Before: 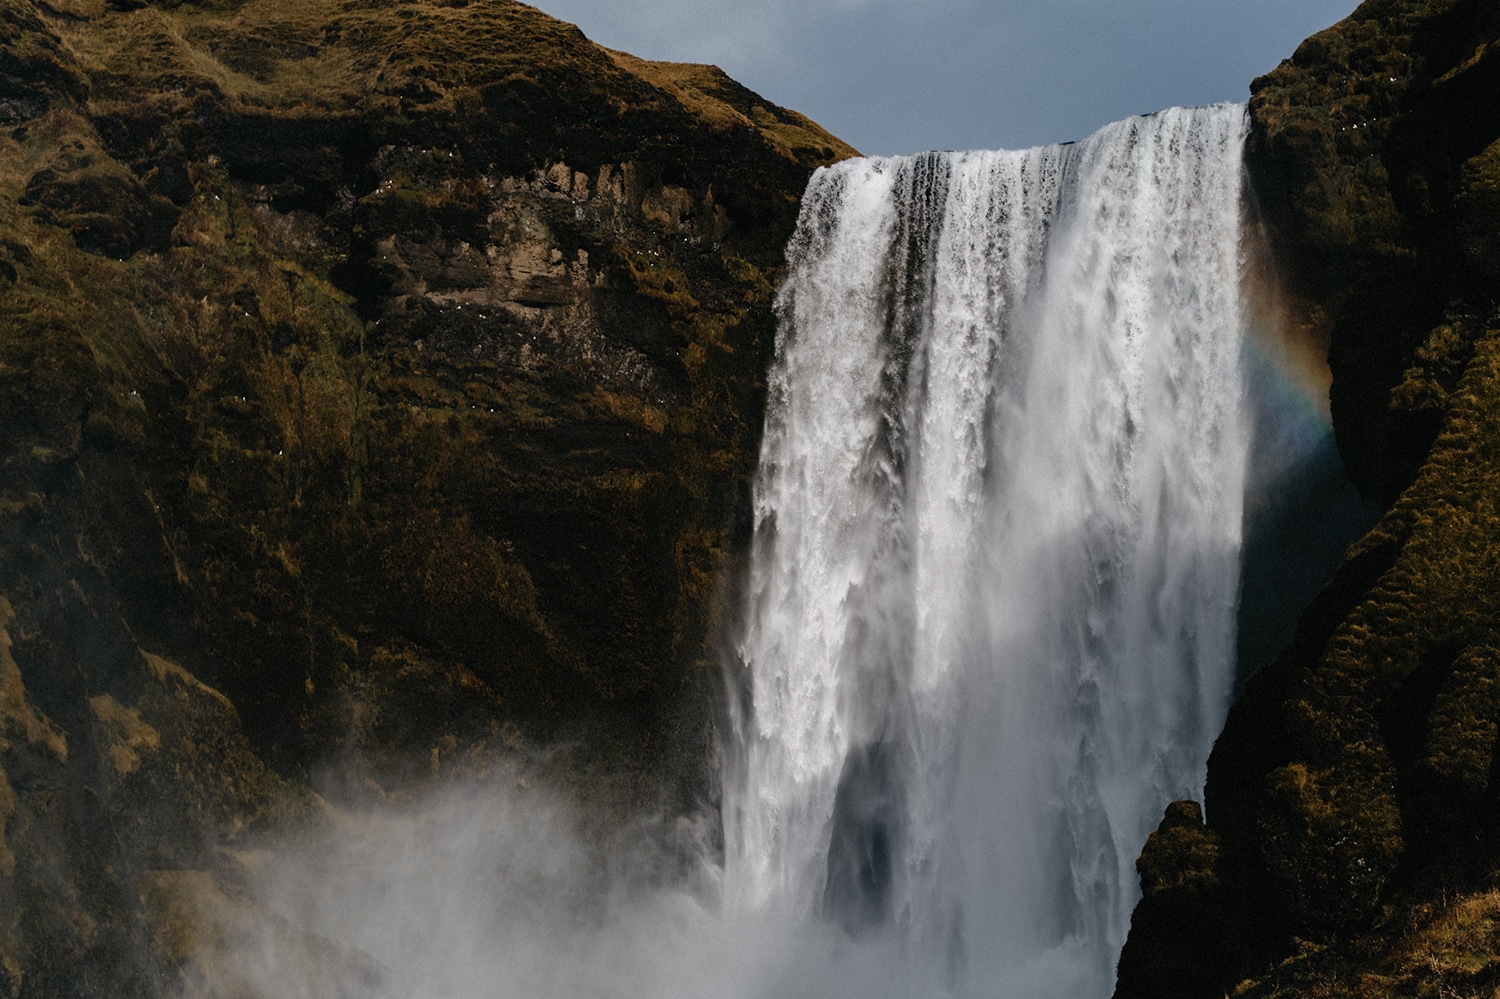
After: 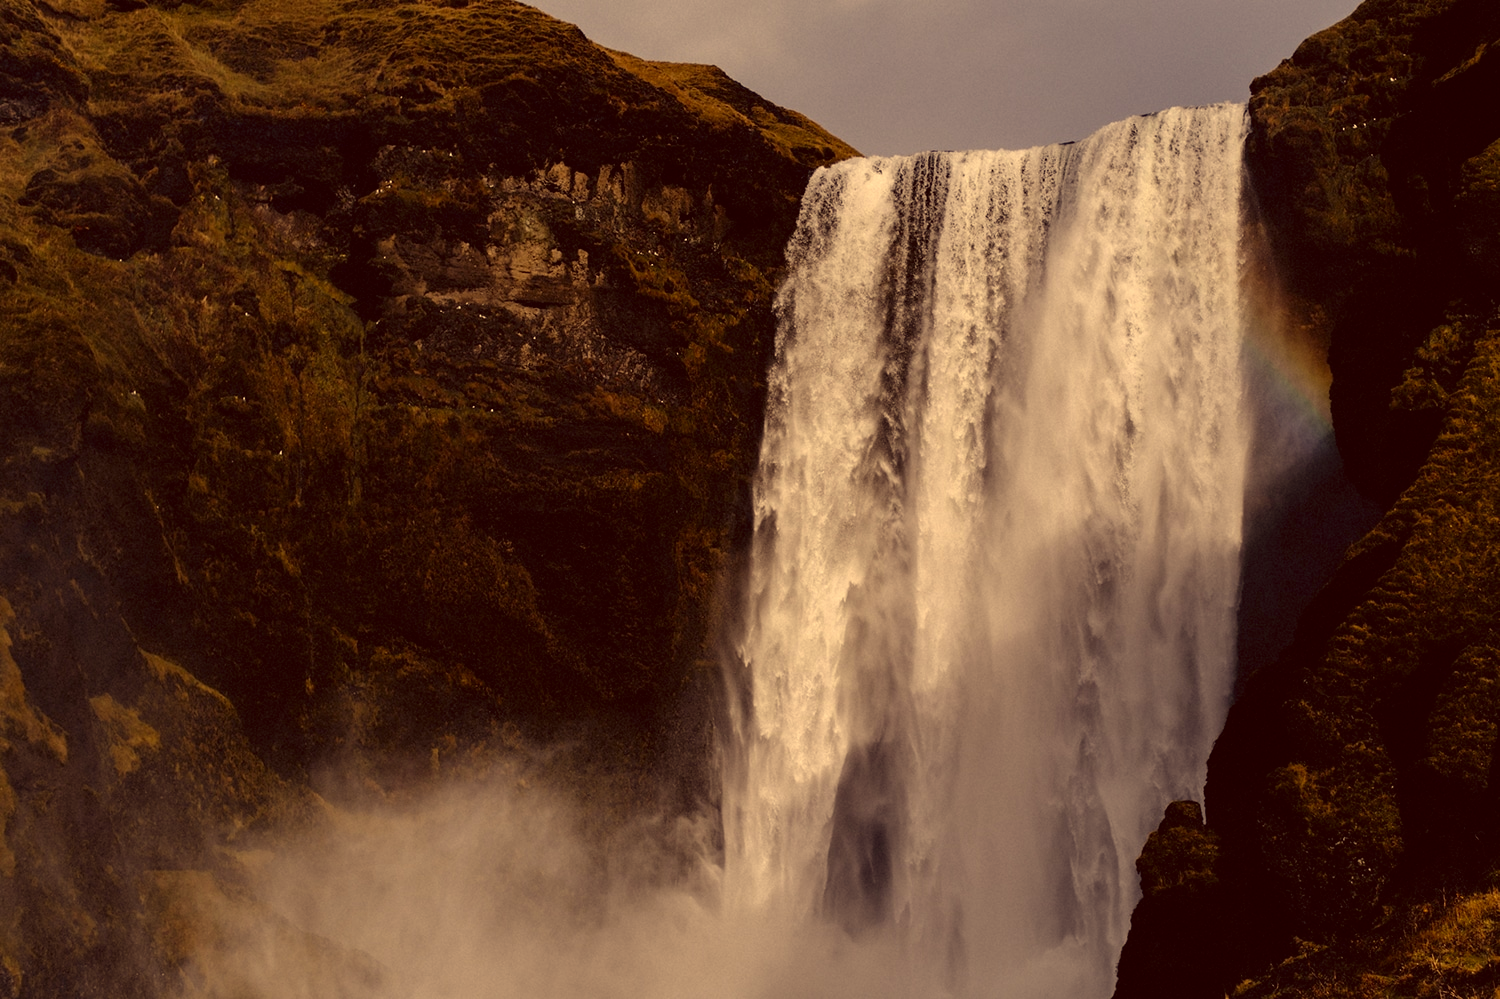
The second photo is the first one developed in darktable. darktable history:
color correction: highlights a* 9.92, highlights b* 38.92, shadows a* 14.98, shadows b* 3.5
